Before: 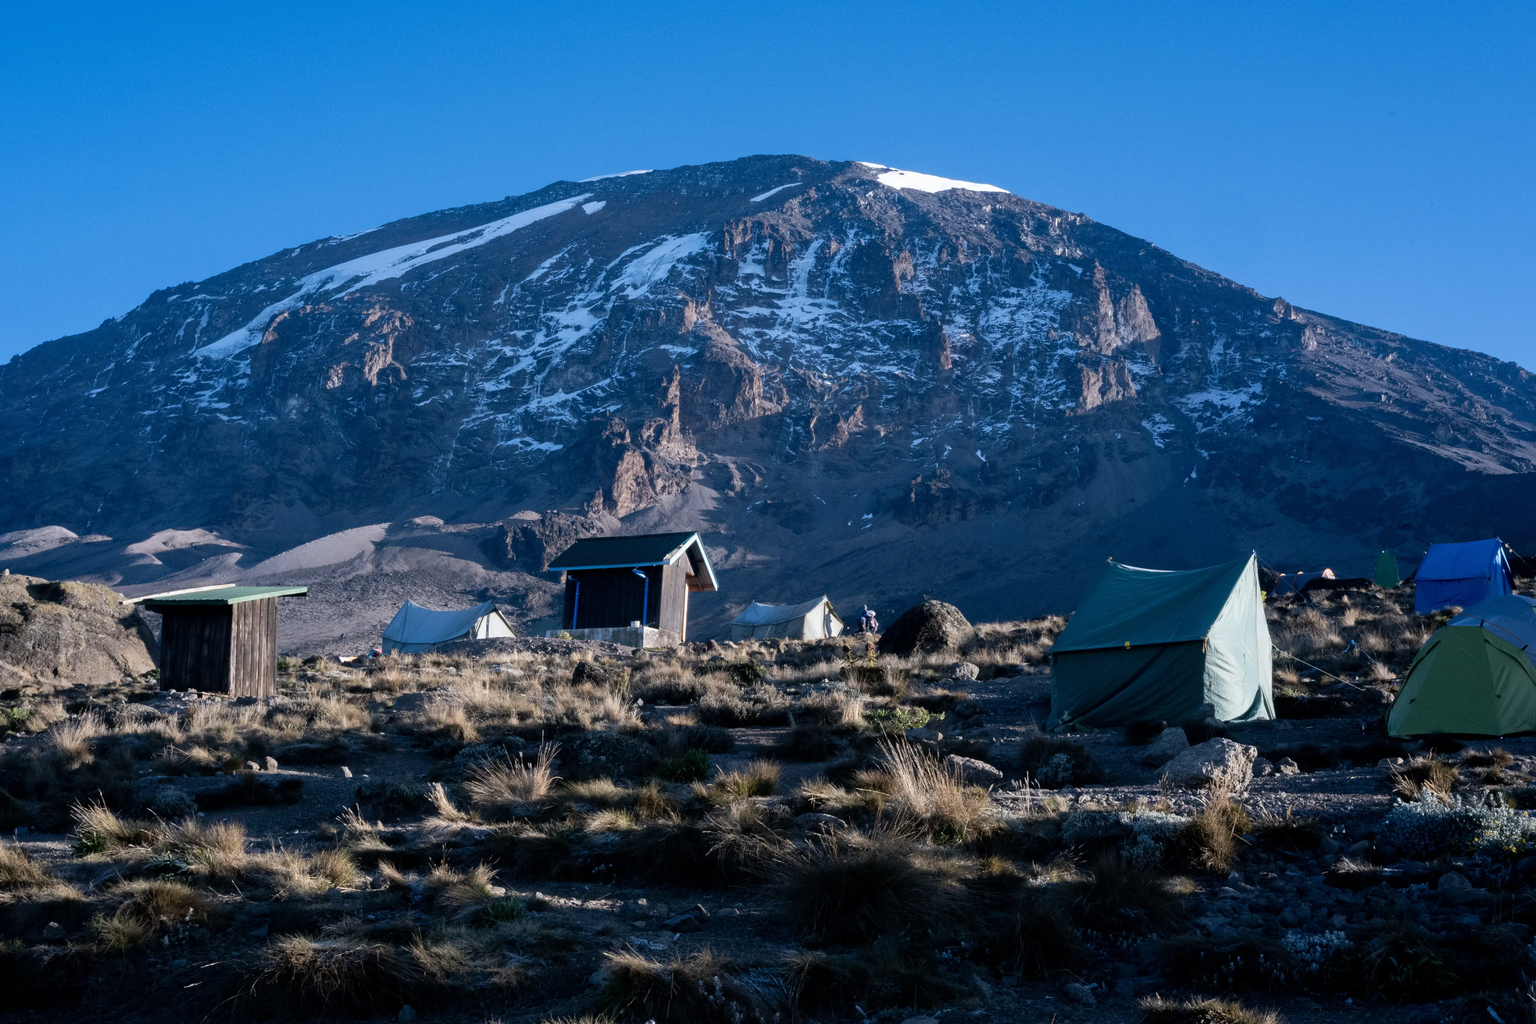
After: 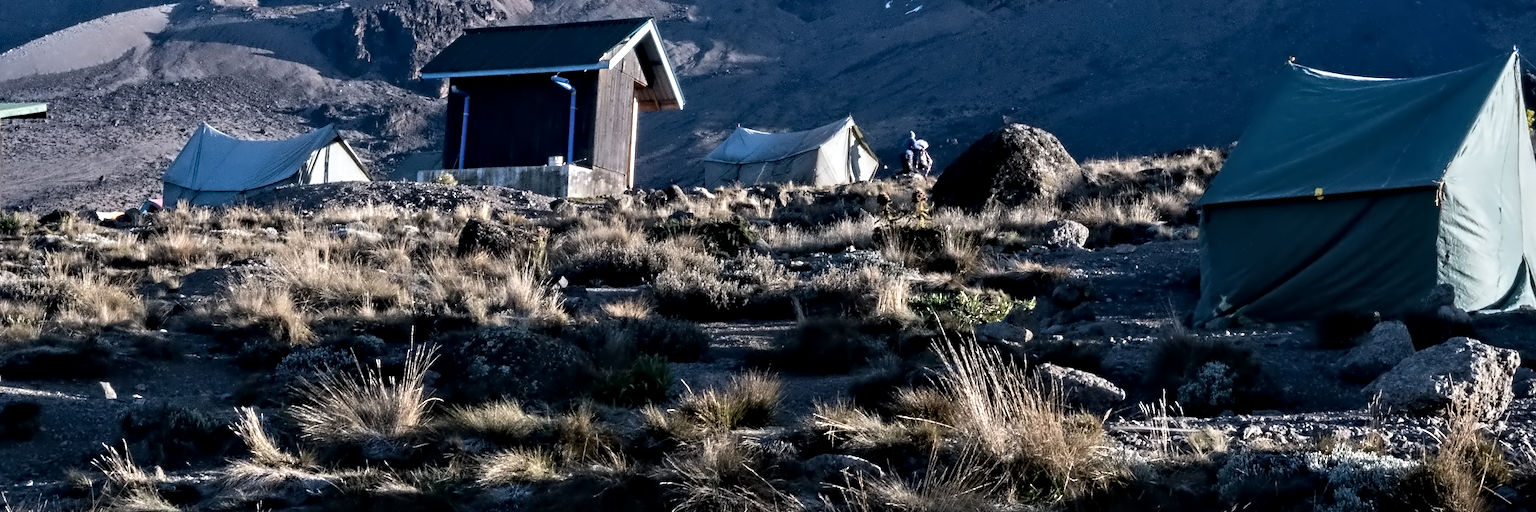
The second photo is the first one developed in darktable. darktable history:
crop: left 18.048%, top 50.829%, right 17.467%, bottom 16.889%
contrast equalizer: octaves 7, y [[0.5, 0.542, 0.583, 0.625, 0.667, 0.708], [0.5 ×6], [0.5 ×6], [0, 0.033, 0.067, 0.1, 0.133, 0.167], [0, 0.05, 0.1, 0.15, 0.2, 0.25]]
